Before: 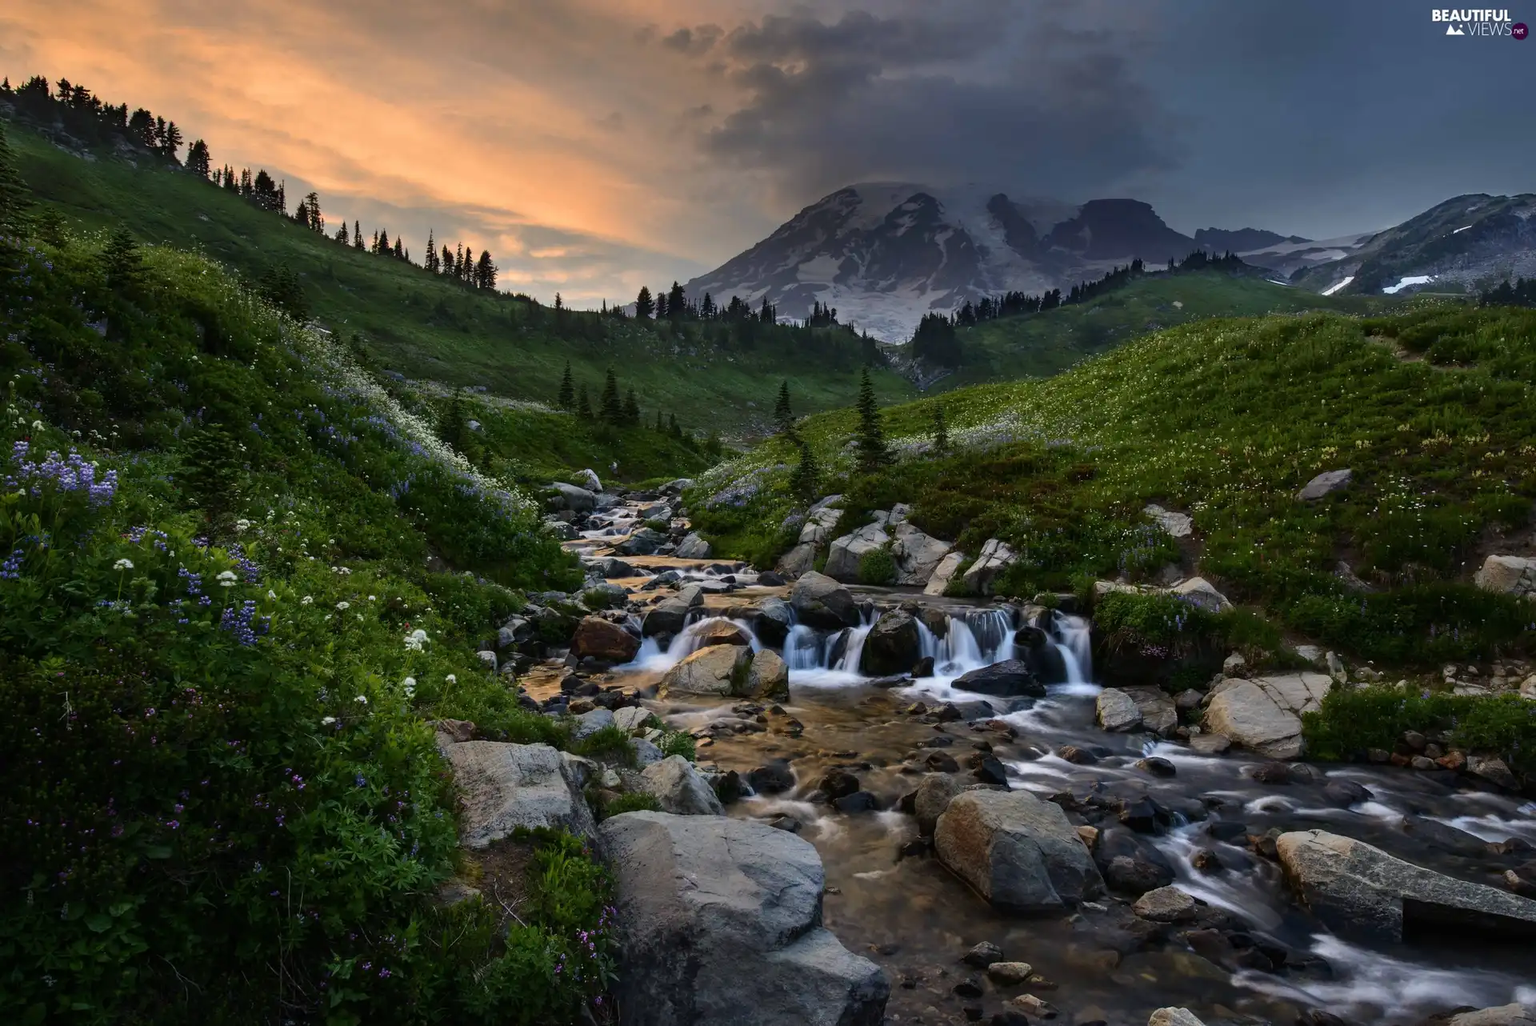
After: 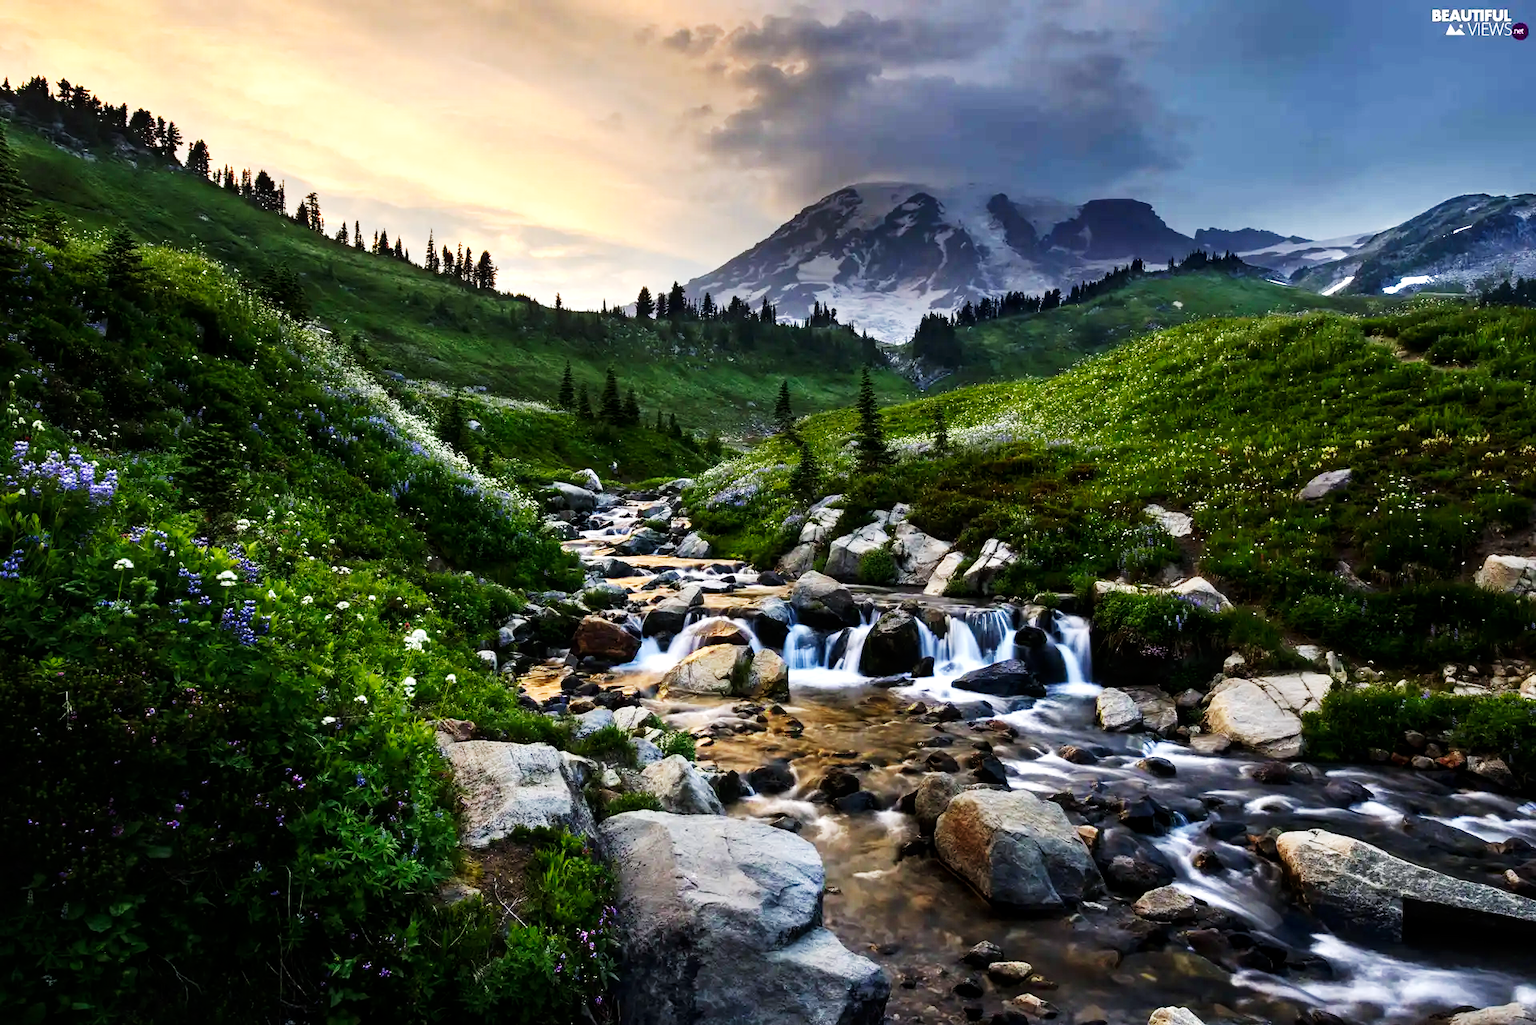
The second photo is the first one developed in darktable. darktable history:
local contrast: highlights 107%, shadows 97%, detail 119%, midtone range 0.2
base curve: curves: ch0 [(0, 0) (0.007, 0.004) (0.027, 0.03) (0.046, 0.07) (0.207, 0.54) (0.442, 0.872) (0.673, 0.972) (1, 1)], preserve colors none
